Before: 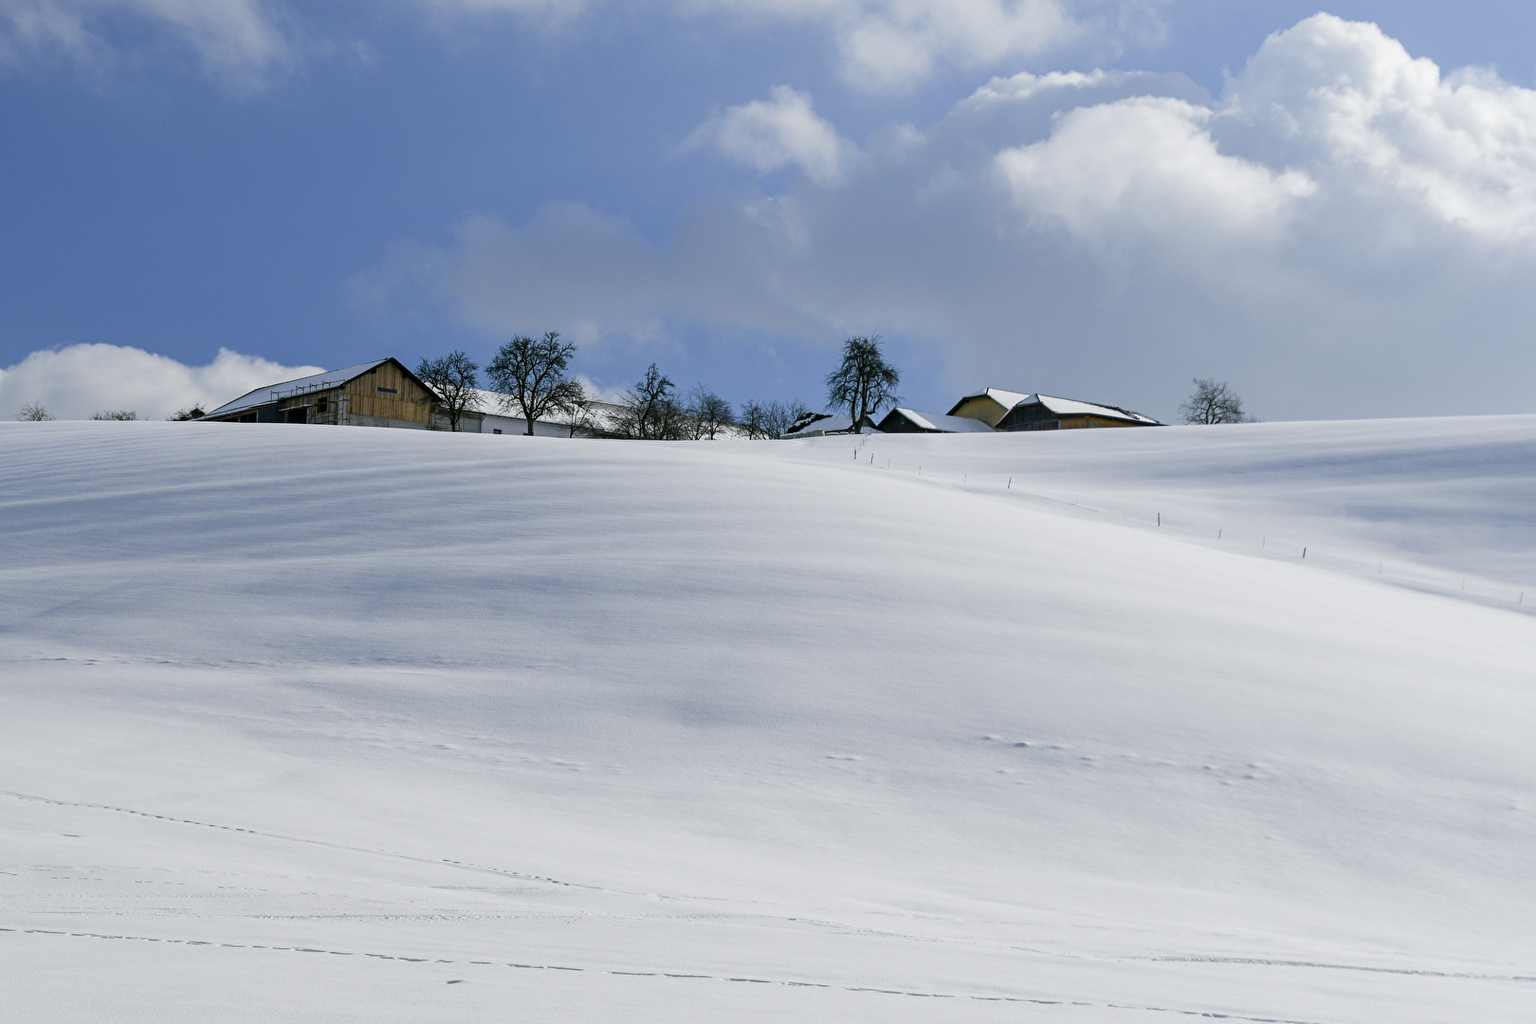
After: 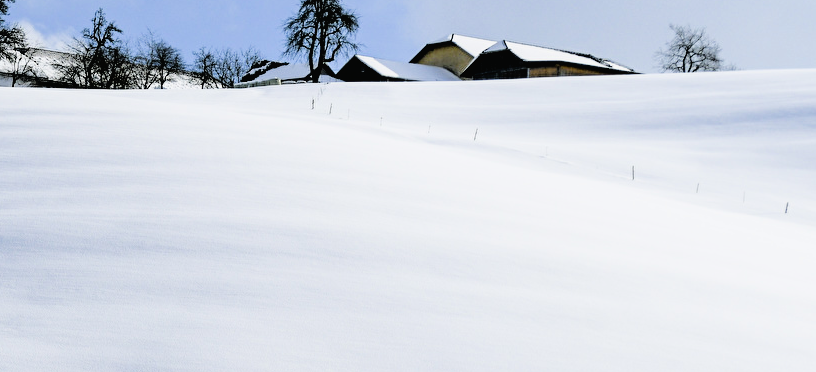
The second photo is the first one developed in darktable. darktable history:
exposure: exposure 0.668 EV, compensate highlight preservation false
filmic rgb: black relative exposure -2.77 EV, white relative exposure 4.56 EV, hardness 1.73, contrast 1.25
tone curve: curves: ch0 [(0, 0) (0.003, 0.025) (0.011, 0.025) (0.025, 0.029) (0.044, 0.035) (0.069, 0.053) (0.1, 0.083) (0.136, 0.118) (0.177, 0.163) (0.224, 0.22) (0.277, 0.295) (0.335, 0.371) (0.399, 0.444) (0.468, 0.524) (0.543, 0.618) (0.623, 0.702) (0.709, 0.79) (0.801, 0.89) (0.898, 0.973) (1, 1)], color space Lab, linked channels, preserve colors none
crop: left 36.376%, top 34.724%, right 13.217%, bottom 30.789%
